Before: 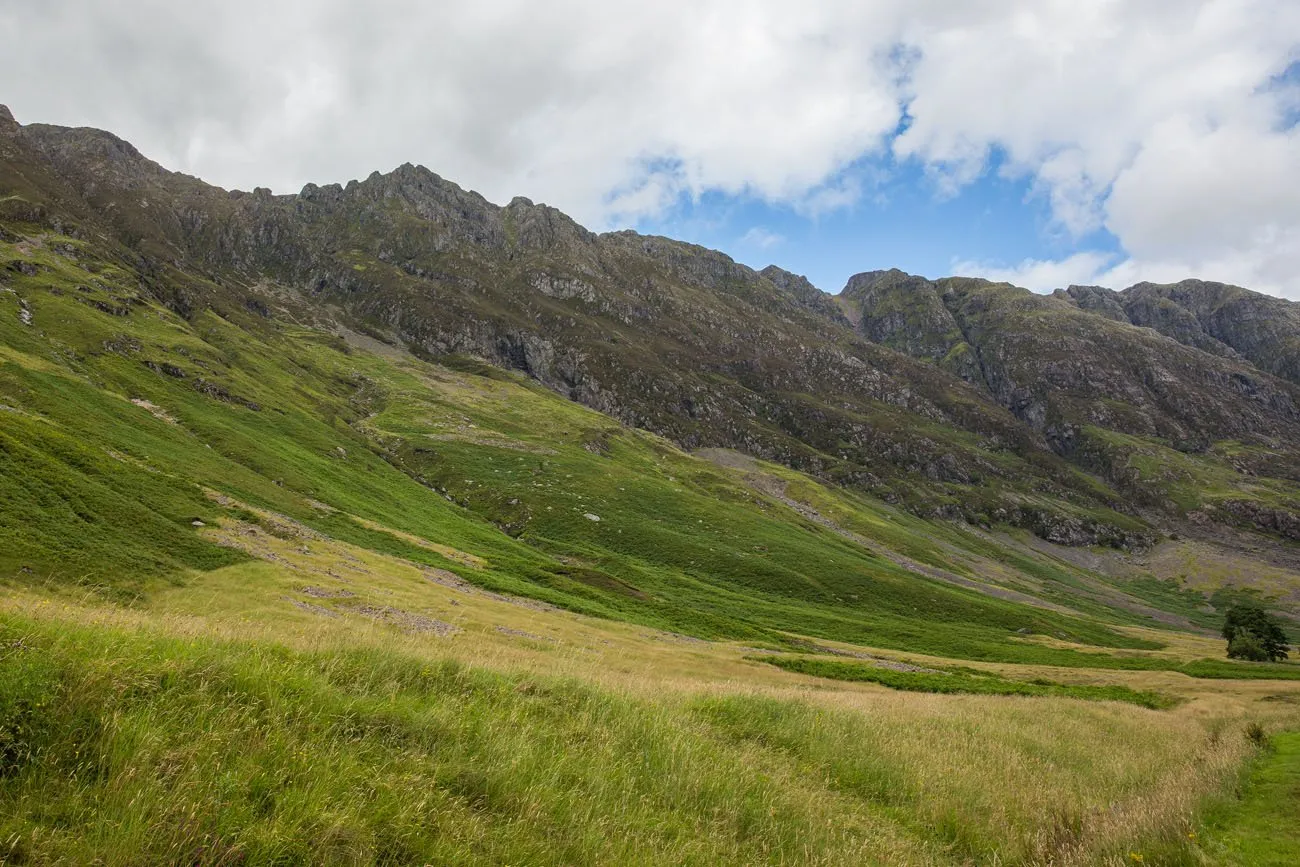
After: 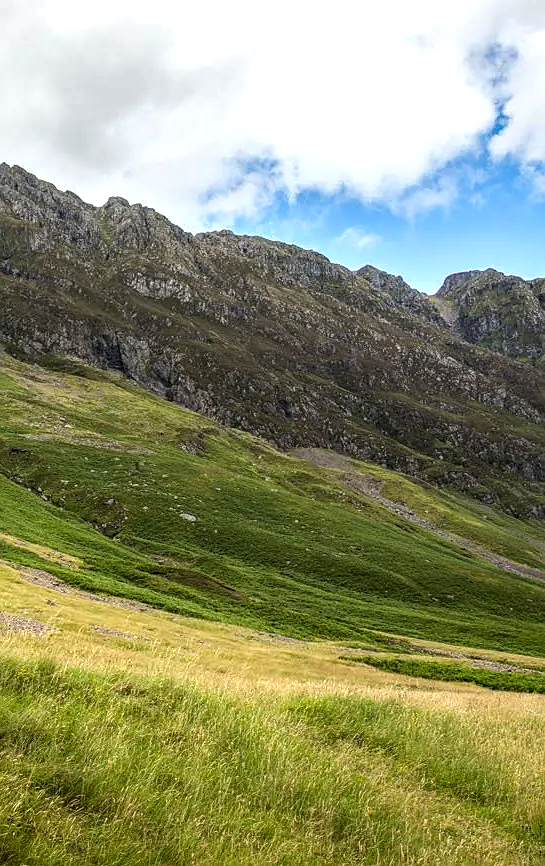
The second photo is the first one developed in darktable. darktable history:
haze removal: compatibility mode true, adaptive false
crop: left 31.095%, right 26.966%
tone equalizer: -8 EV 0.001 EV, -7 EV -0.002 EV, -6 EV 0.002 EV, -5 EV -0.047 EV, -4 EV -0.131 EV, -3 EV -0.177 EV, -2 EV 0.267 EV, -1 EV 0.714 EV, +0 EV 0.477 EV
local contrast: detail 130%
sharpen: radius 1.045
